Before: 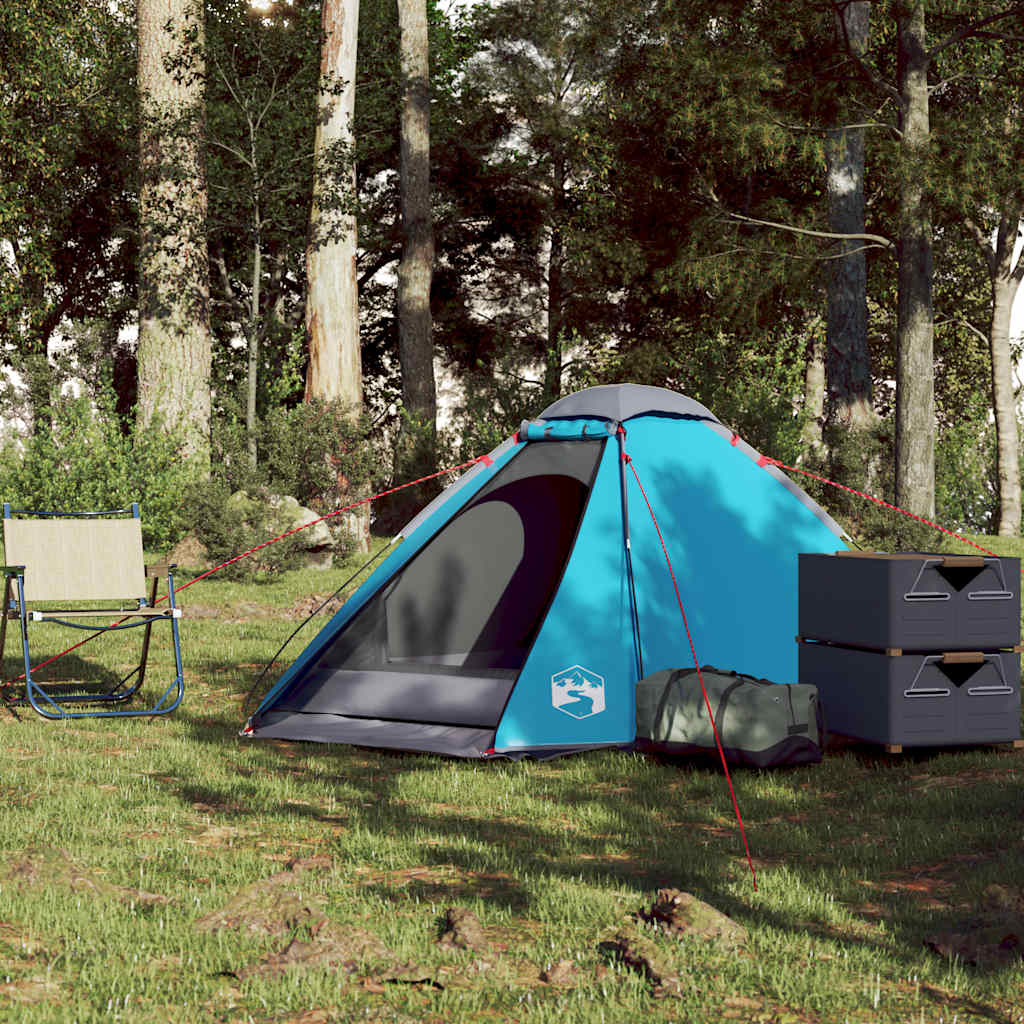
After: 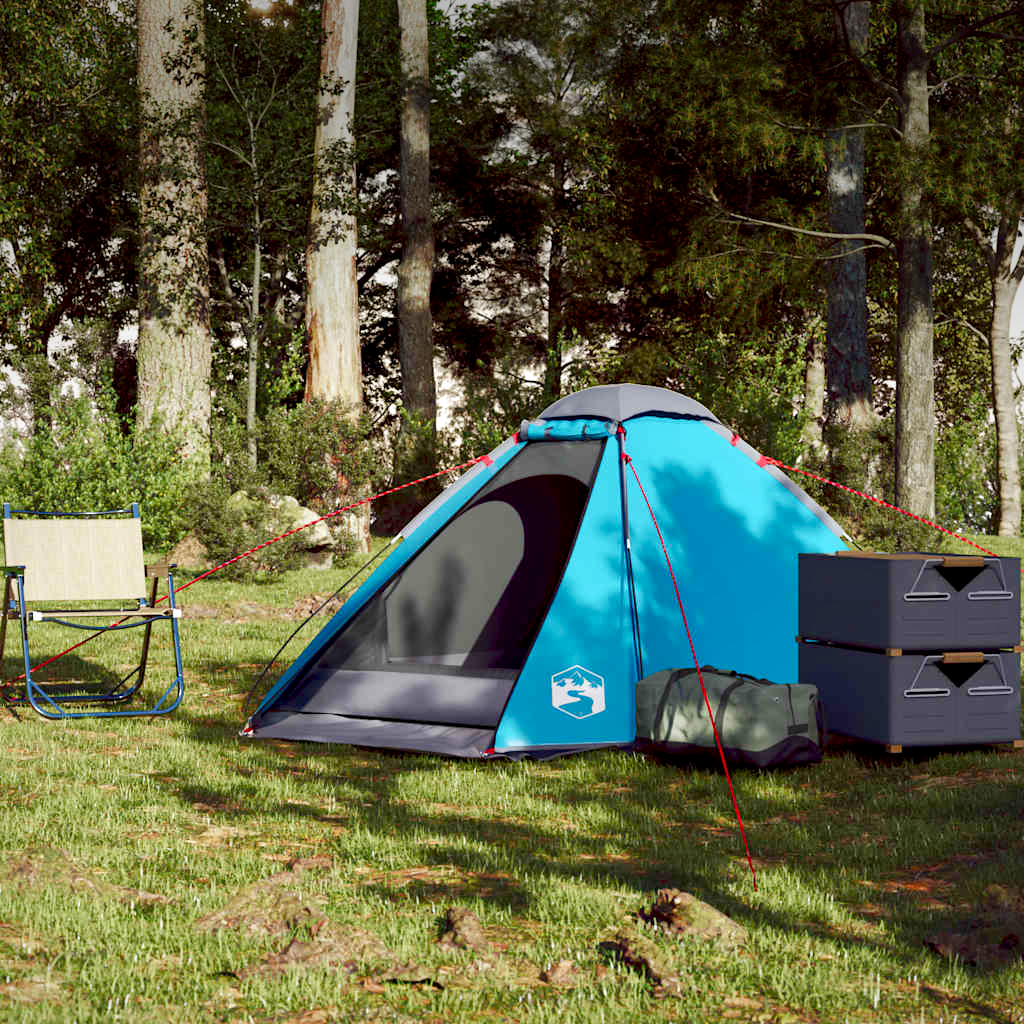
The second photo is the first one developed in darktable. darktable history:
color balance rgb: perceptual saturation grading › global saturation 20%, perceptual saturation grading › highlights -25%, perceptual saturation grading › shadows 50%
vignetting: fall-off start 97.52%, fall-off radius 100%, brightness -0.574, saturation 0, center (-0.027, 0.404), width/height ratio 1.368, unbound false
exposure: exposure 0.2 EV, compensate highlight preservation false
local contrast: mode bilateral grid, contrast 20, coarseness 50, detail 120%, midtone range 0.2
